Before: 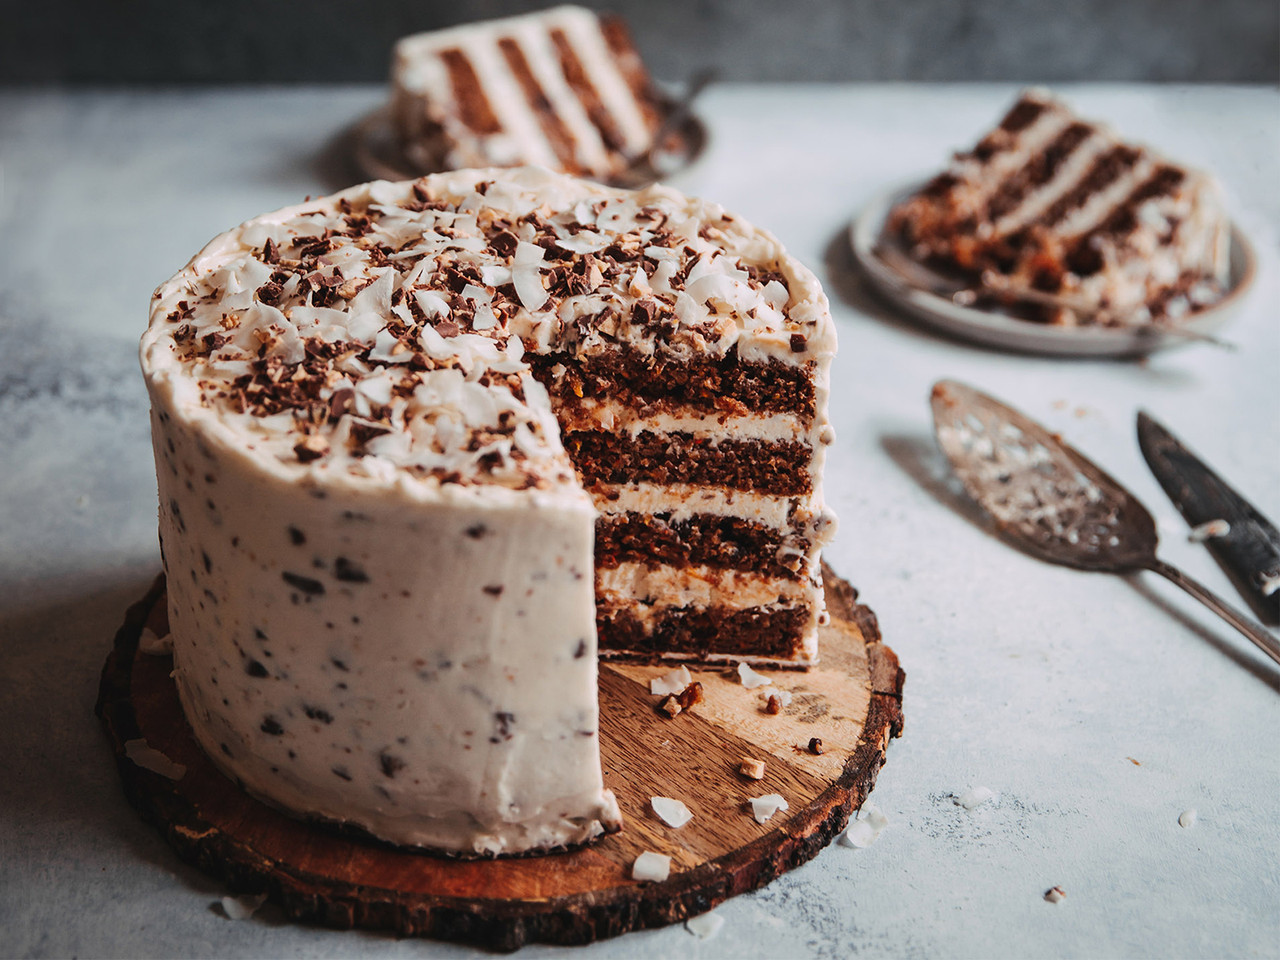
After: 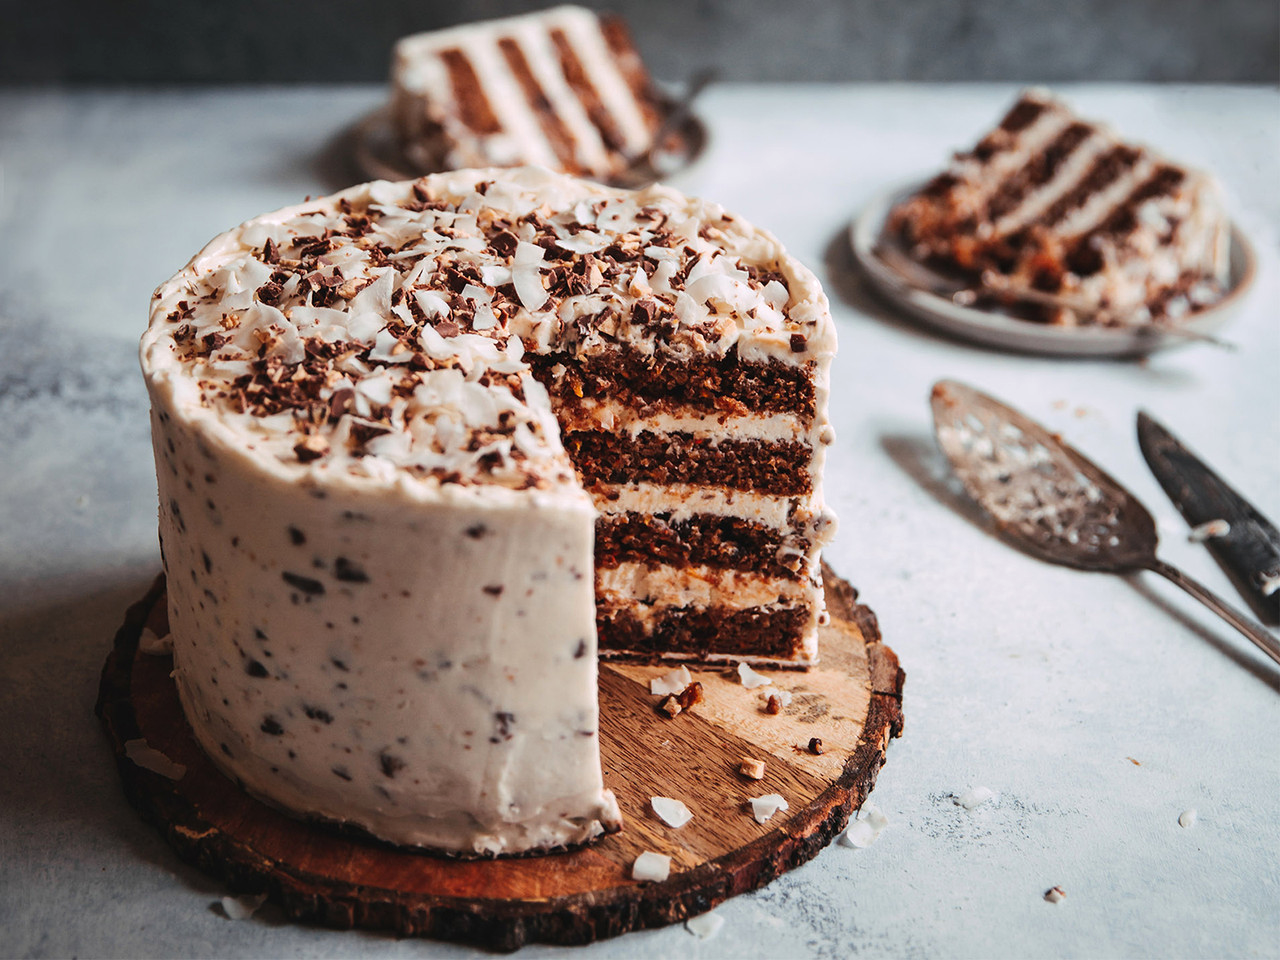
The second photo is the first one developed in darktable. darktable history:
exposure: compensate highlight preservation false
levels: gray 50.87%, levels [0, 0.476, 0.951]
